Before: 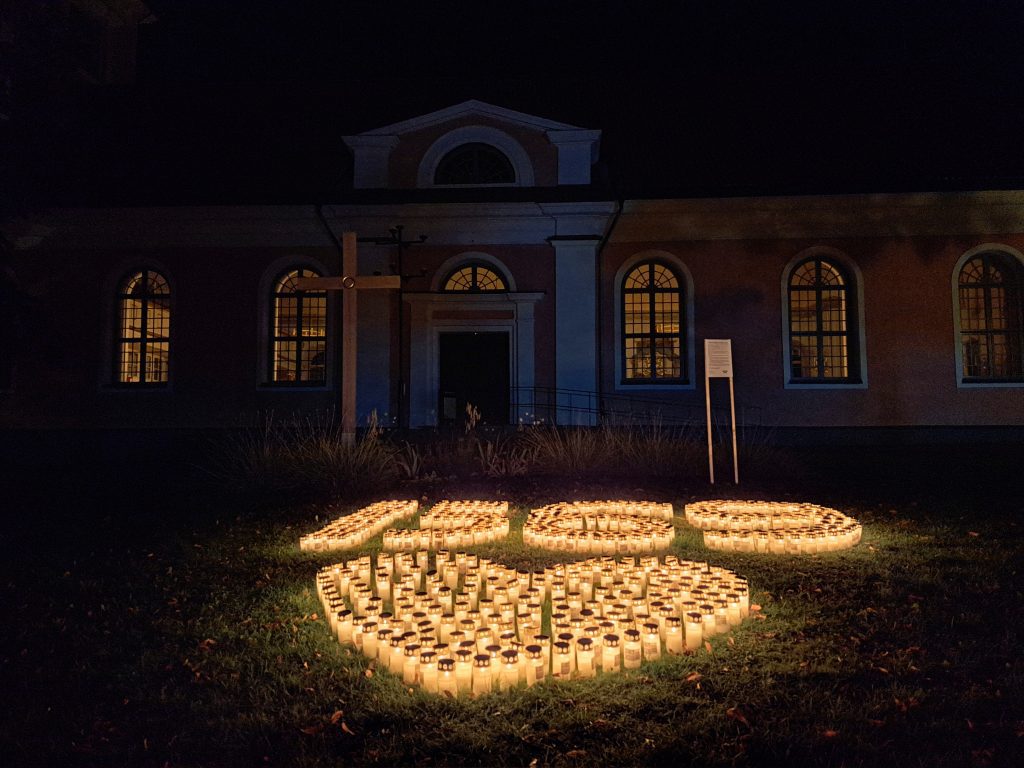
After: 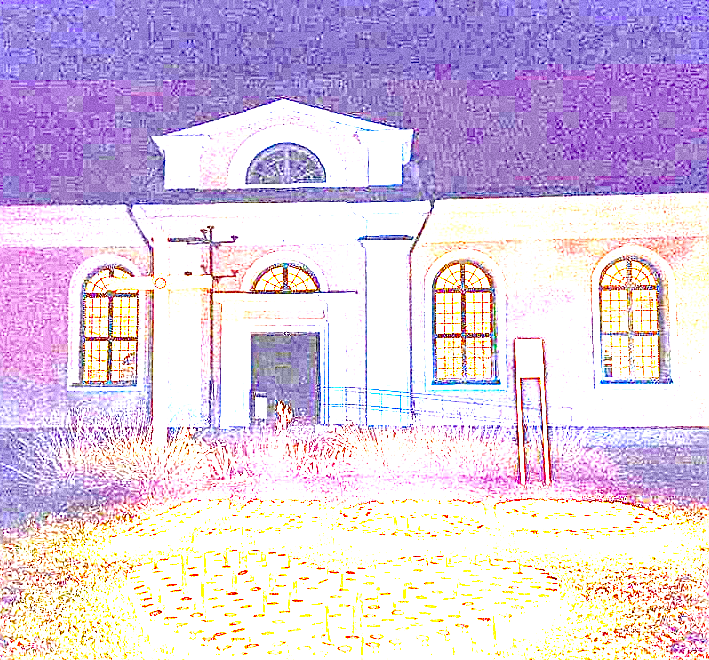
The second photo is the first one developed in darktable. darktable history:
crop: left 18.479%, right 12.2%, bottom 13.971%
grain: coarseness 0.09 ISO, strength 40%
sharpen: on, module defaults
local contrast: mode bilateral grid, contrast 100, coarseness 100, detail 165%, midtone range 0.2
exposure: exposure 8 EV, compensate highlight preservation false
